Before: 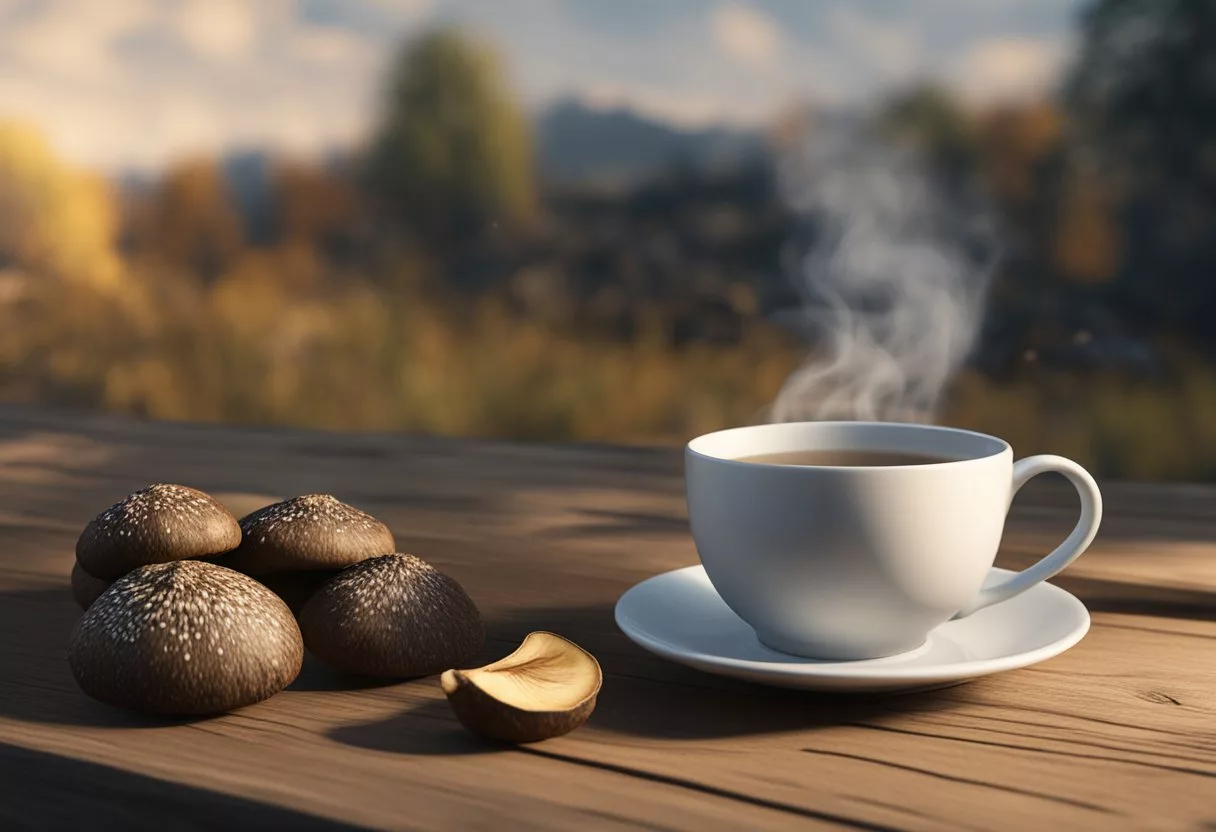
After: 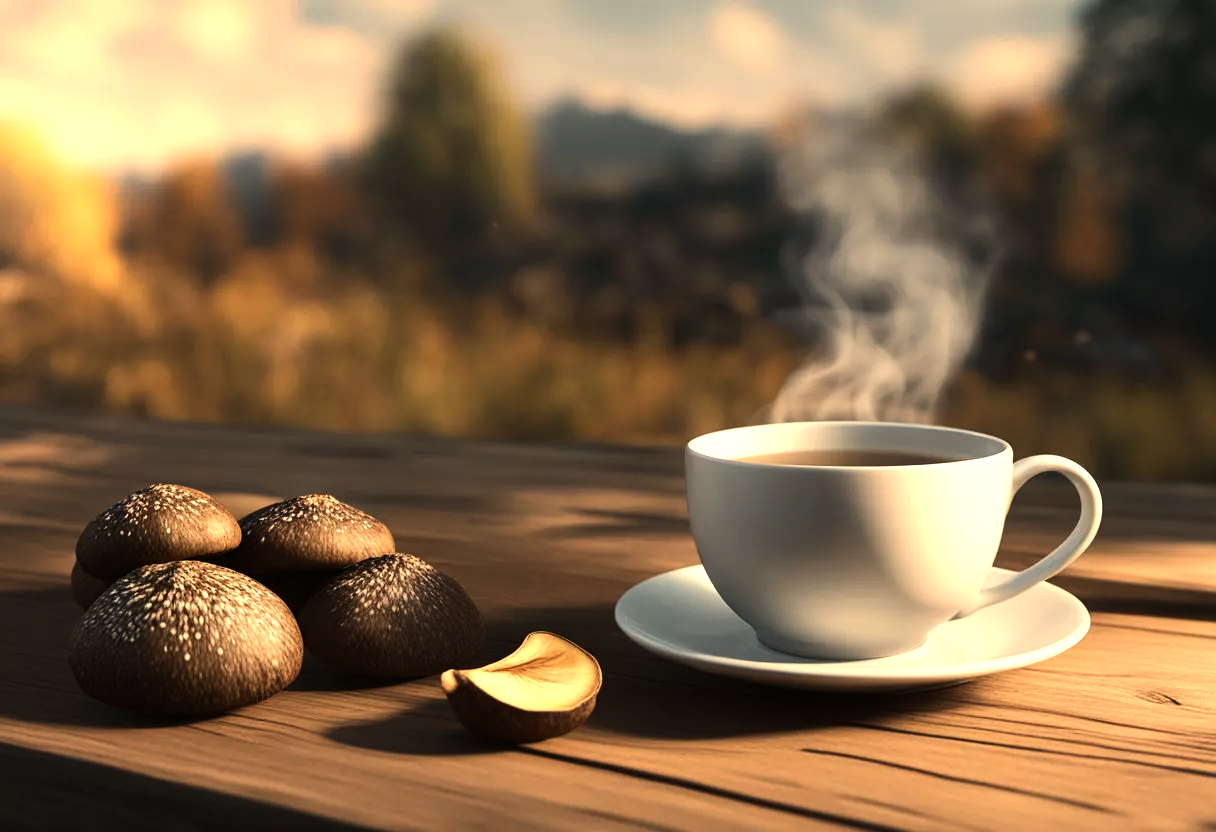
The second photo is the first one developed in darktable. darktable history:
tone equalizer: -8 EV -0.75 EV, -7 EV -0.7 EV, -6 EV -0.6 EV, -5 EV -0.4 EV, -3 EV 0.4 EV, -2 EV 0.6 EV, -1 EV 0.7 EV, +0 EV 0.75 EV, edges refinement/feathering 500, mask exposure compensation -1.57 EV, preserve details no
white balance: red 1.123, blue 0.83
